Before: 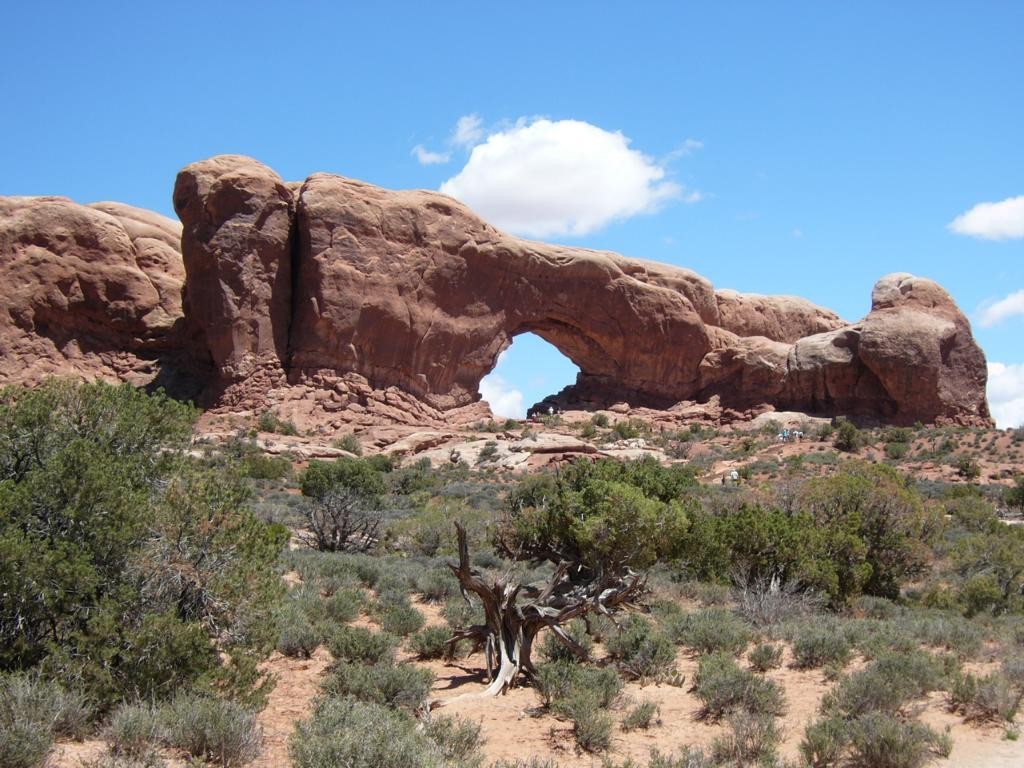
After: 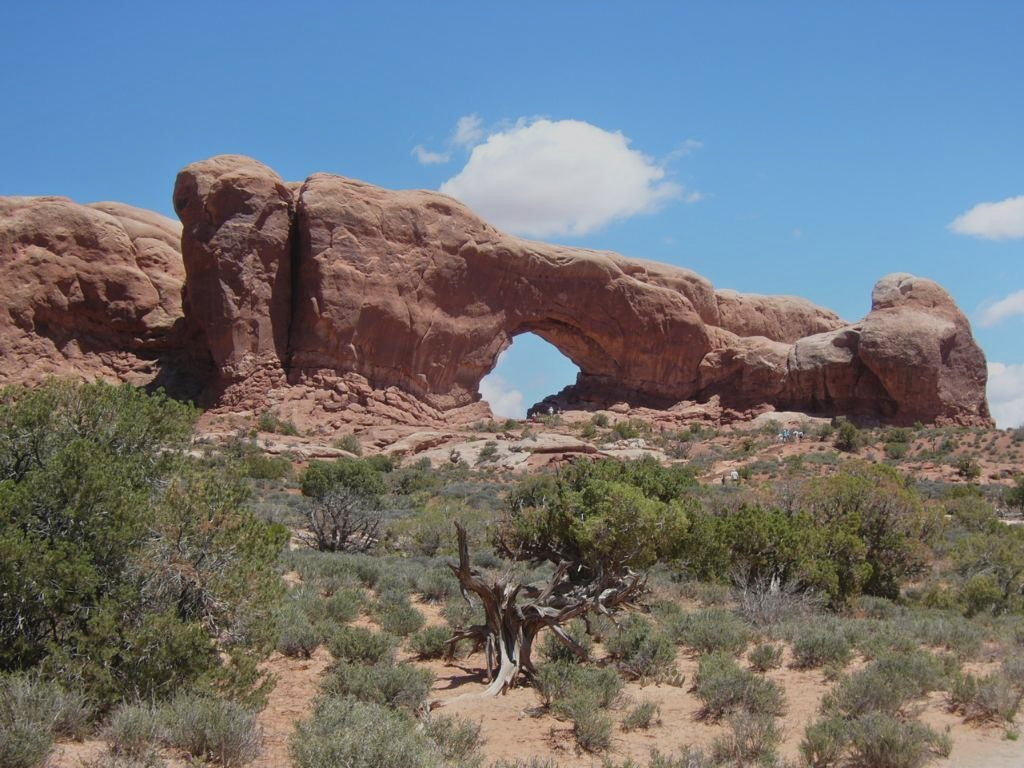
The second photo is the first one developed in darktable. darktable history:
contrast equalizer: y [[0.6 ×6], [0.55 ×6], [0 ×6], [0 ×6], [0 ×6]], mix -0.313
tone equalizer: -8 EV -0.002 EV, -7 EV 0.004 EV, -6 EV -0.021 EV, -5 EV 0.01 EV, -4 EV -0.016 EV, -3 EV 0.029 EV, -2 EV -0.064 EV, -1 EV -0.268 EV, +0 EV -0.586 EV
shadows and highlights: shadows -23.58, highlights 45.9, soften with gaussian
